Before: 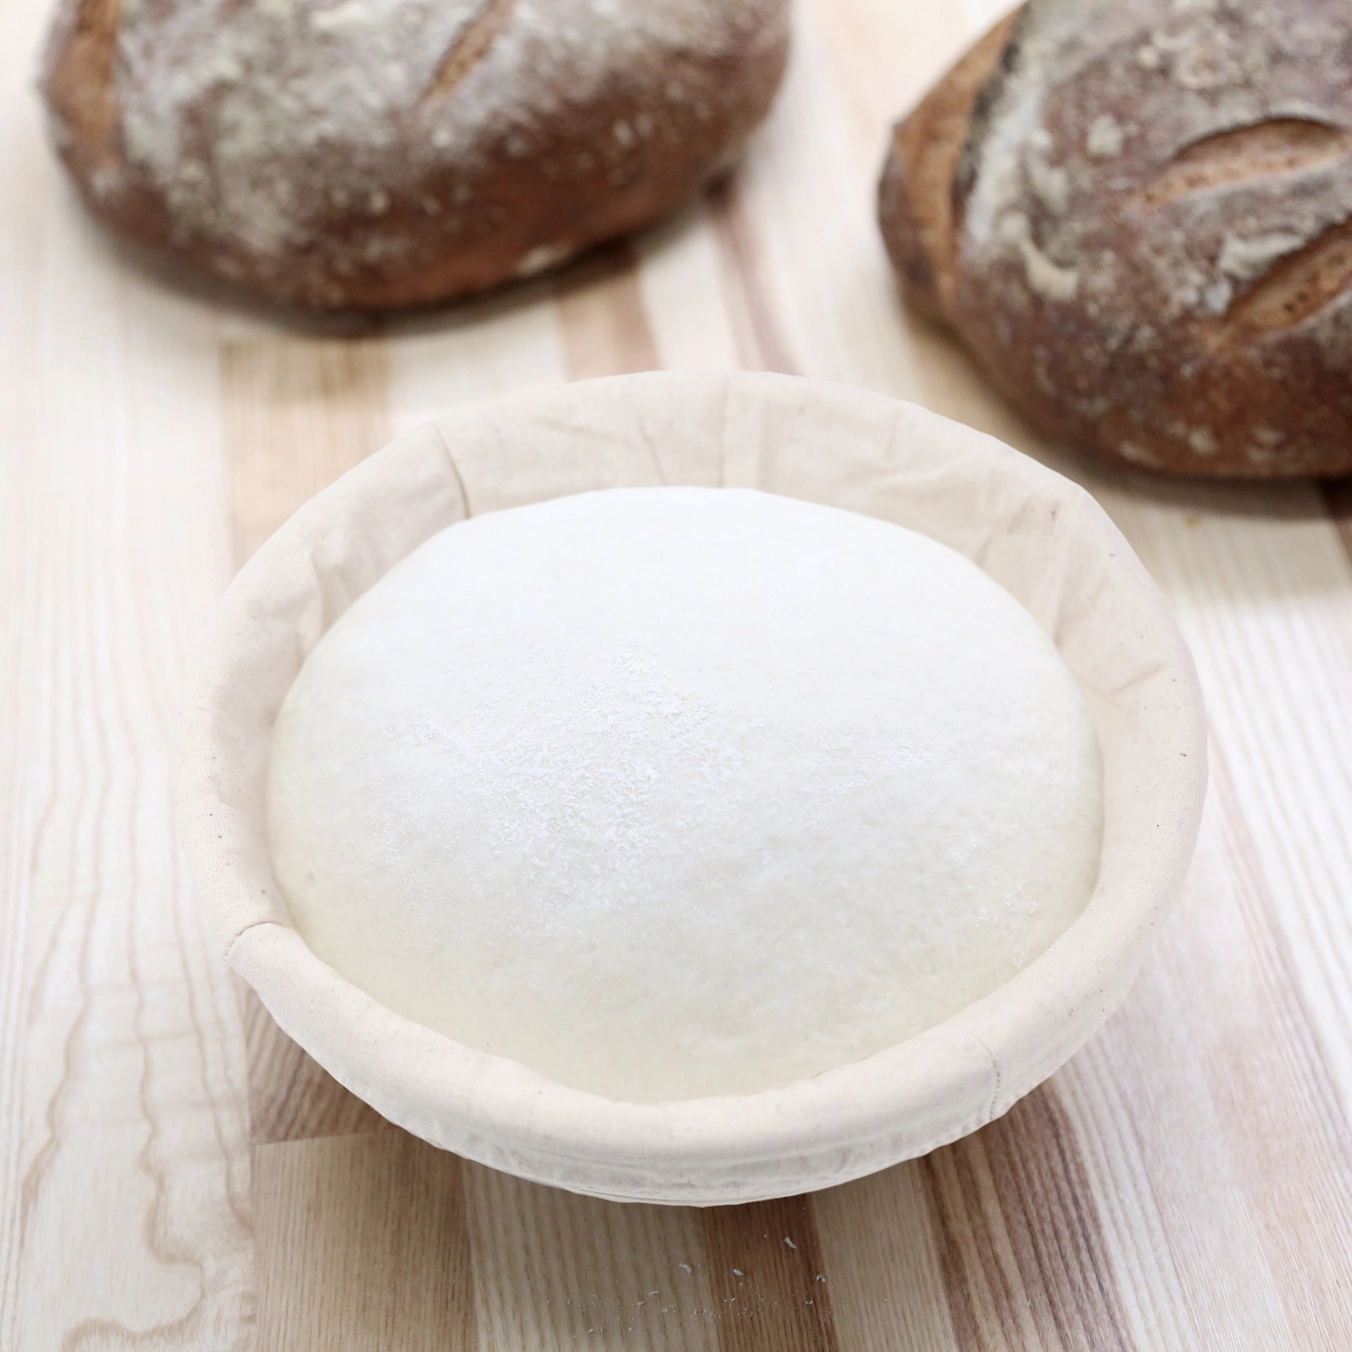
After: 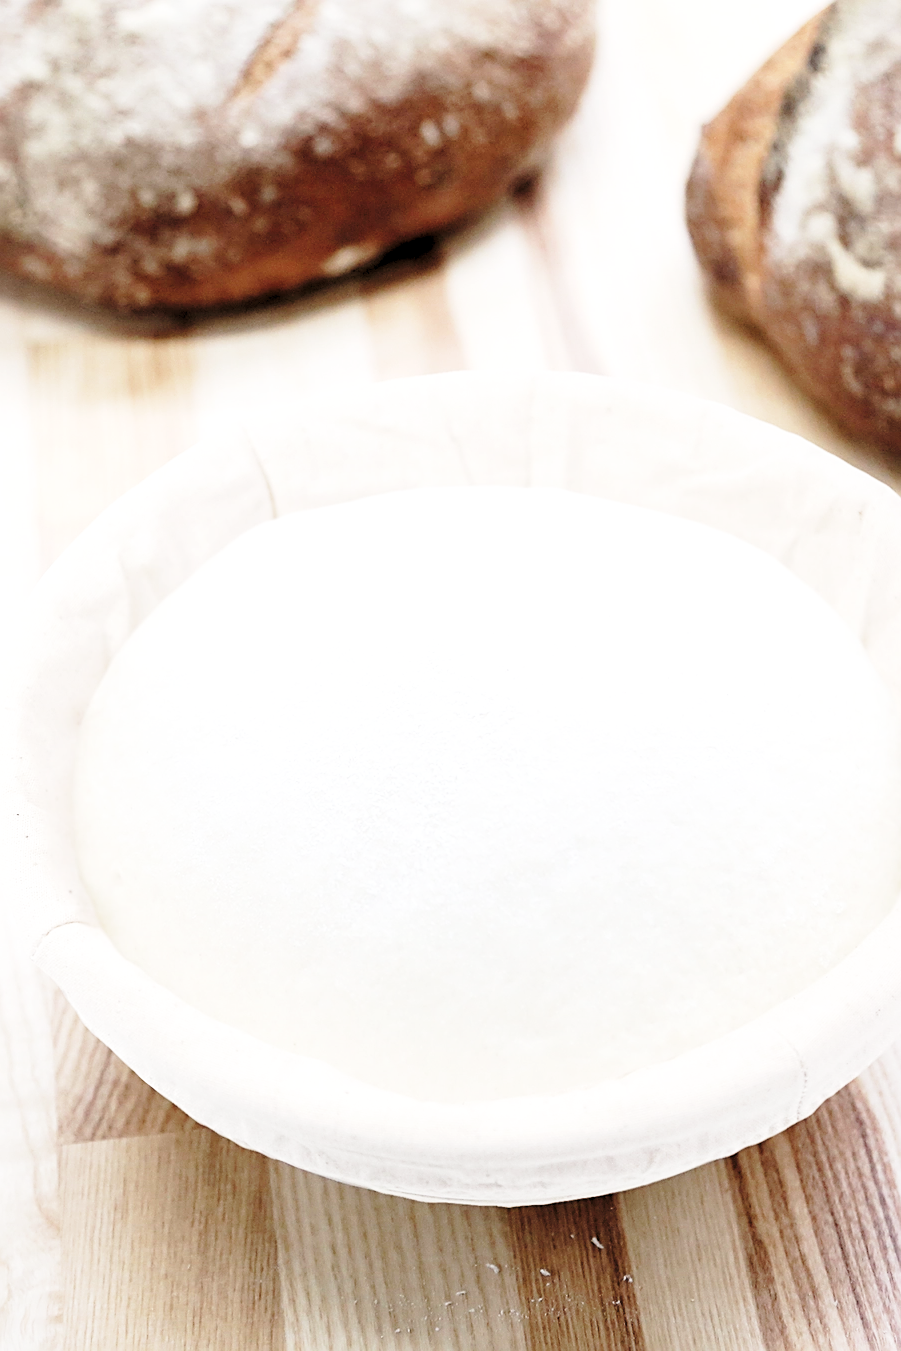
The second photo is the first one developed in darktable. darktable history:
base curve: curves: ch0 [(0, 0) (0.028, 0.03) (0.121, 0.232) (0.46, 0.748) (0.859, 0.968) (1, 1)], preserve colors none
crop and rotate: left 14.292%, right 19.041%
rgb levels: levels [[0.01, 0.419, 0.839], [0, 0.5, 1], [0, 0.5, 1]]
sharpen: on, module defaults
